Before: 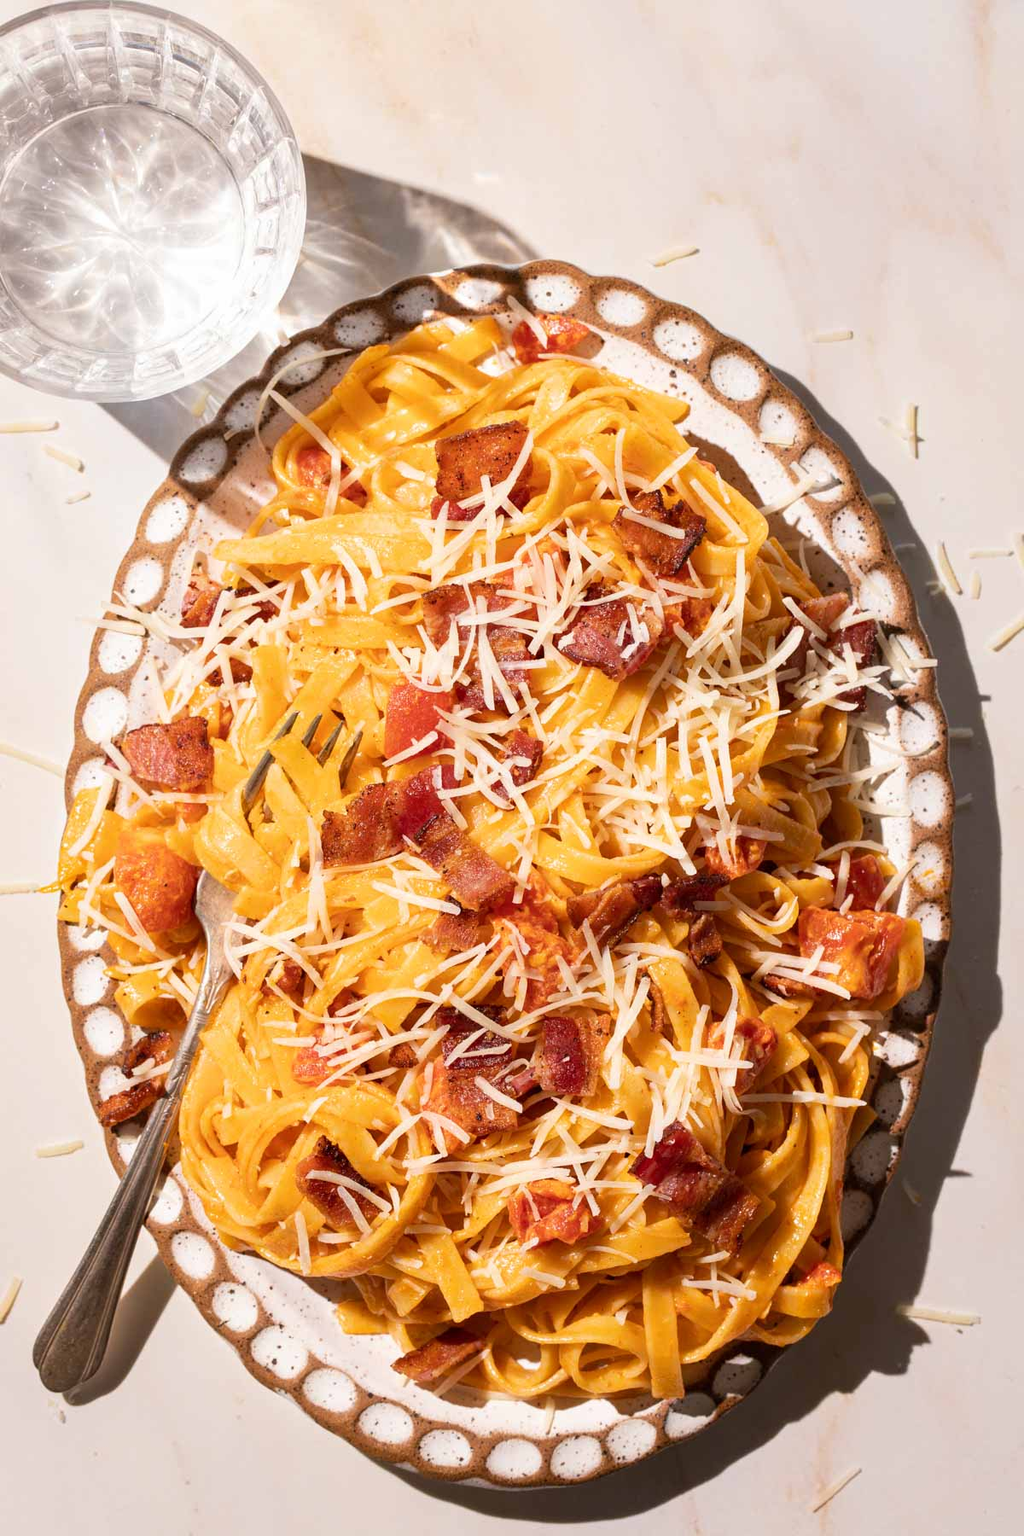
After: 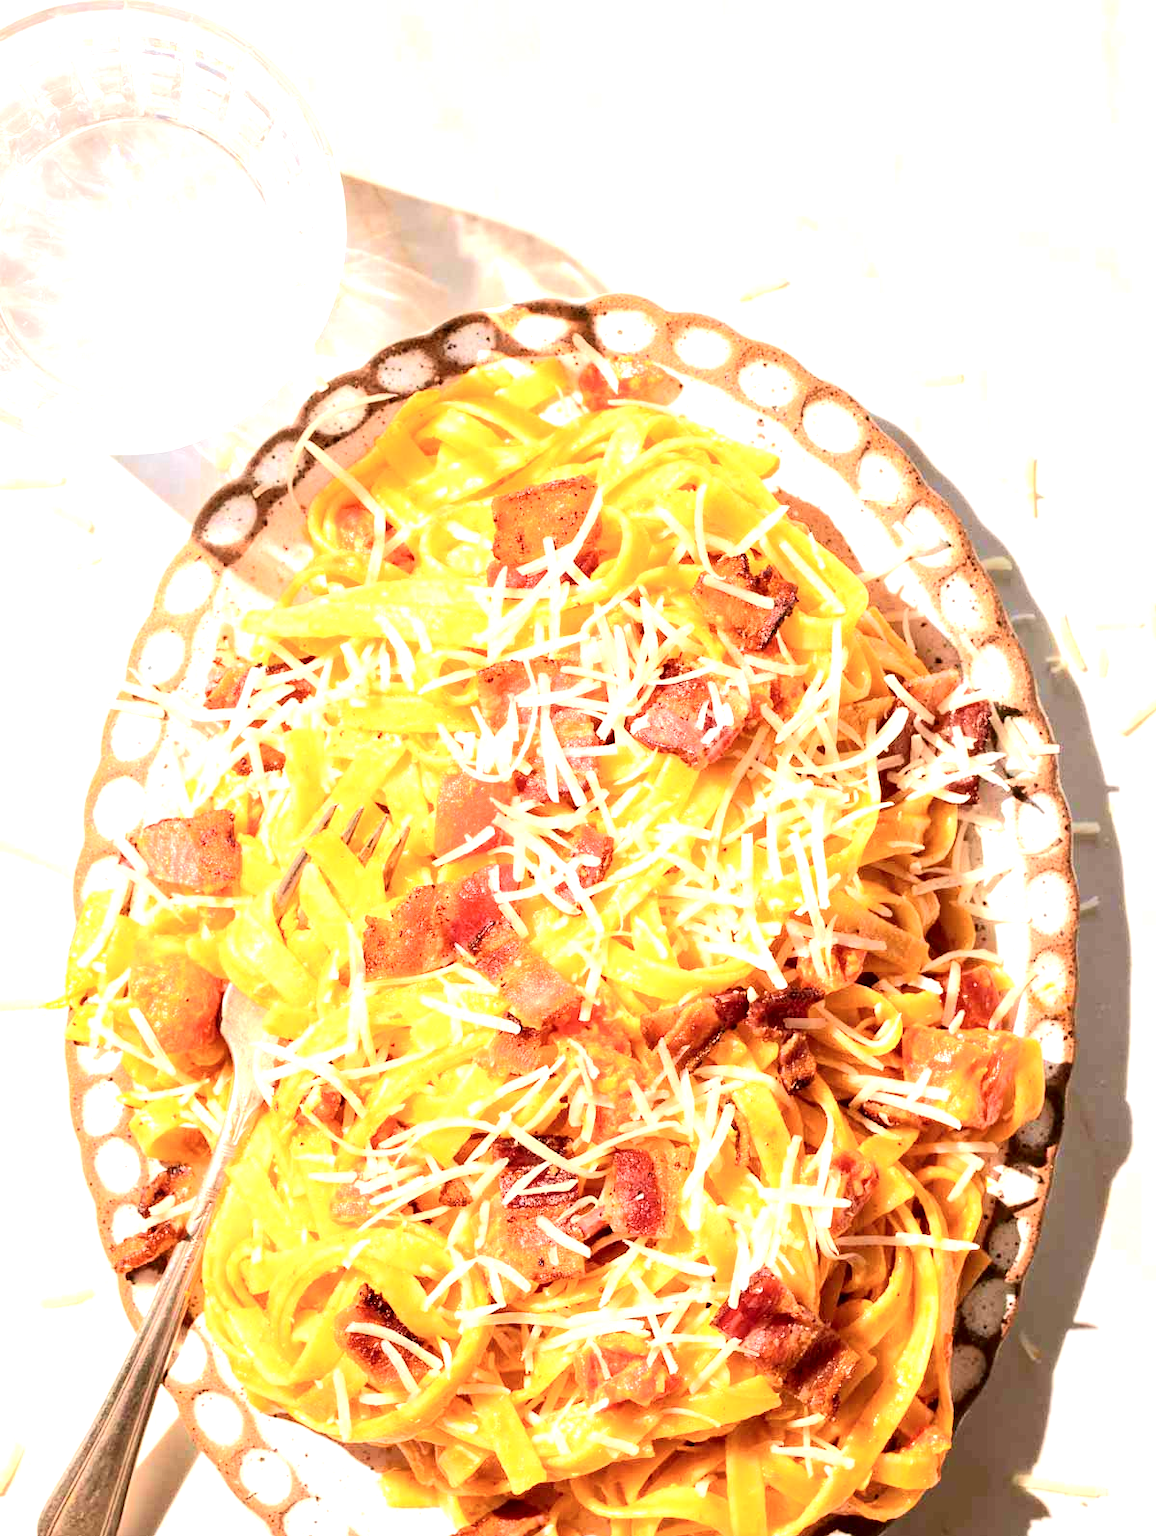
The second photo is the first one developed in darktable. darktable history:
exposure: black level correction 0, exposure 1.1 EV, compensate exposure bias true, compensate highlight preservation false
crop and rotate: top 0%, bottom 11.49%
tone curve: curves: ch0 [(0, 0) (0.037, 0.011) (0.135, 0.093) (0.266, 0.281) (0.461, 0.555) (0.581, 0.716) (0.675, 0.793) (0.767, 0.849) (0.91, 0.924) (1, 0.979)]; ch1 [(0, 0) (0.292, 0.278) (0.431, 0.418) (0.493, 0.479) (0.506, 0.5) (0.532, 0.537) (0.562, 0.581) (0.641, 0.663) (0.754, 0.76) (1, 1)]; ch2 [(0, 0) (0.294, 0.3) (0.361, 0.372) (0.429, 0.445) (0.478, 0.486) (0.502, 0.498) (0.518, 0.522) (0.531, 0.549) (0.561, 0.59) (0.64, 0.655) (0.693, 0.706) (0.845, 0.833) (1, 0.951)], color space Lab, independent channels, preserve colors none
levels: levels [0, 0.474, 0.947]
